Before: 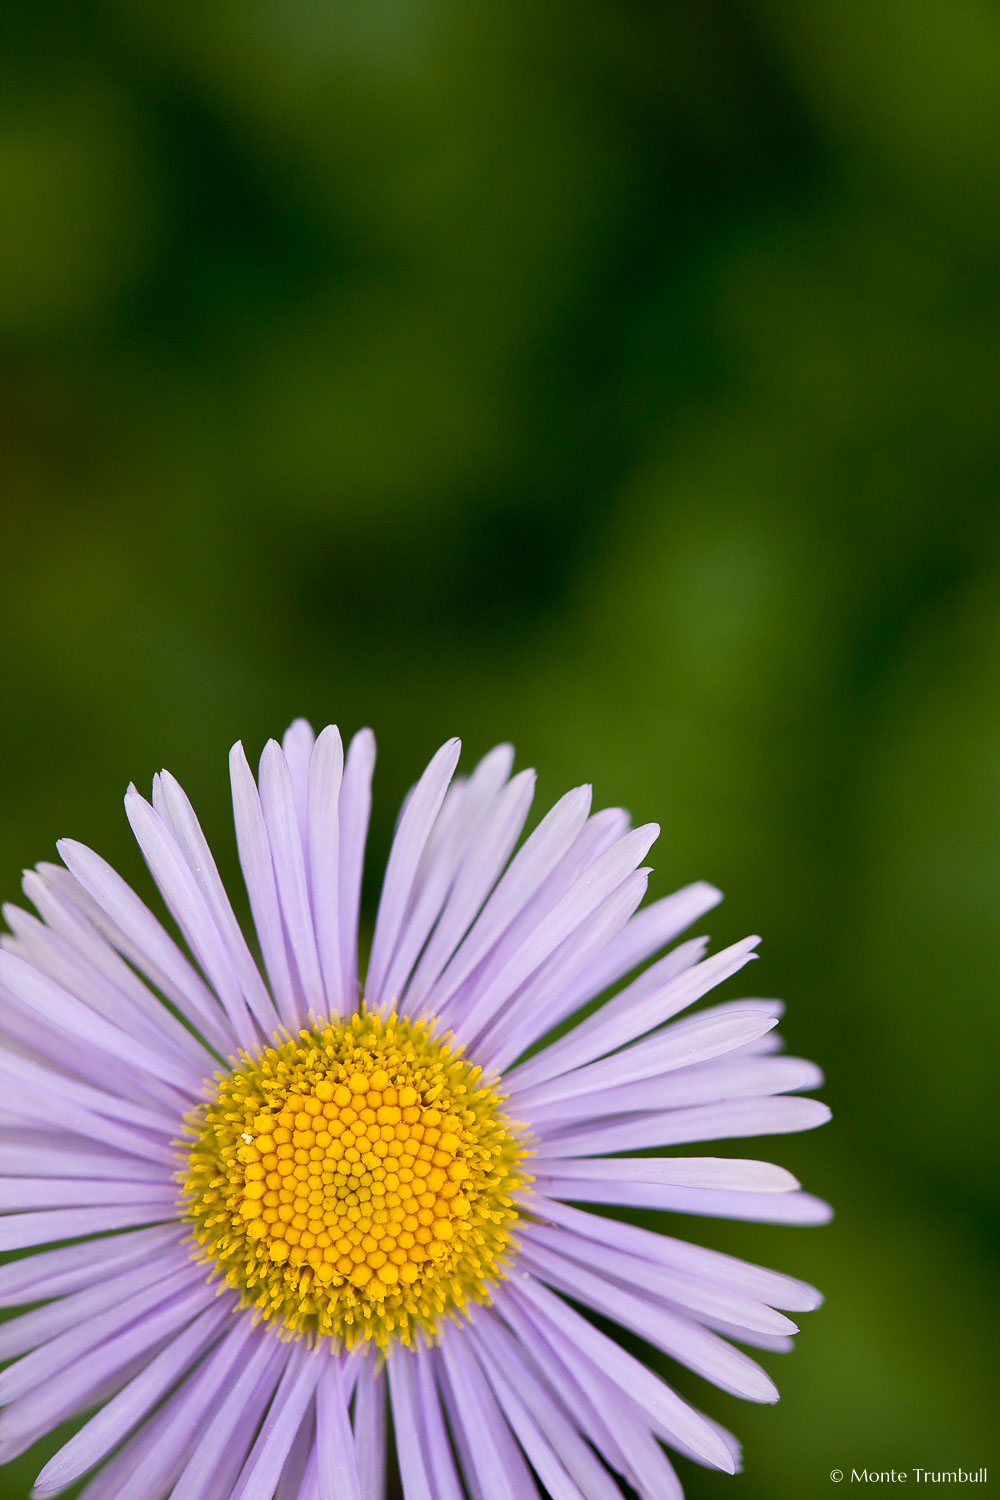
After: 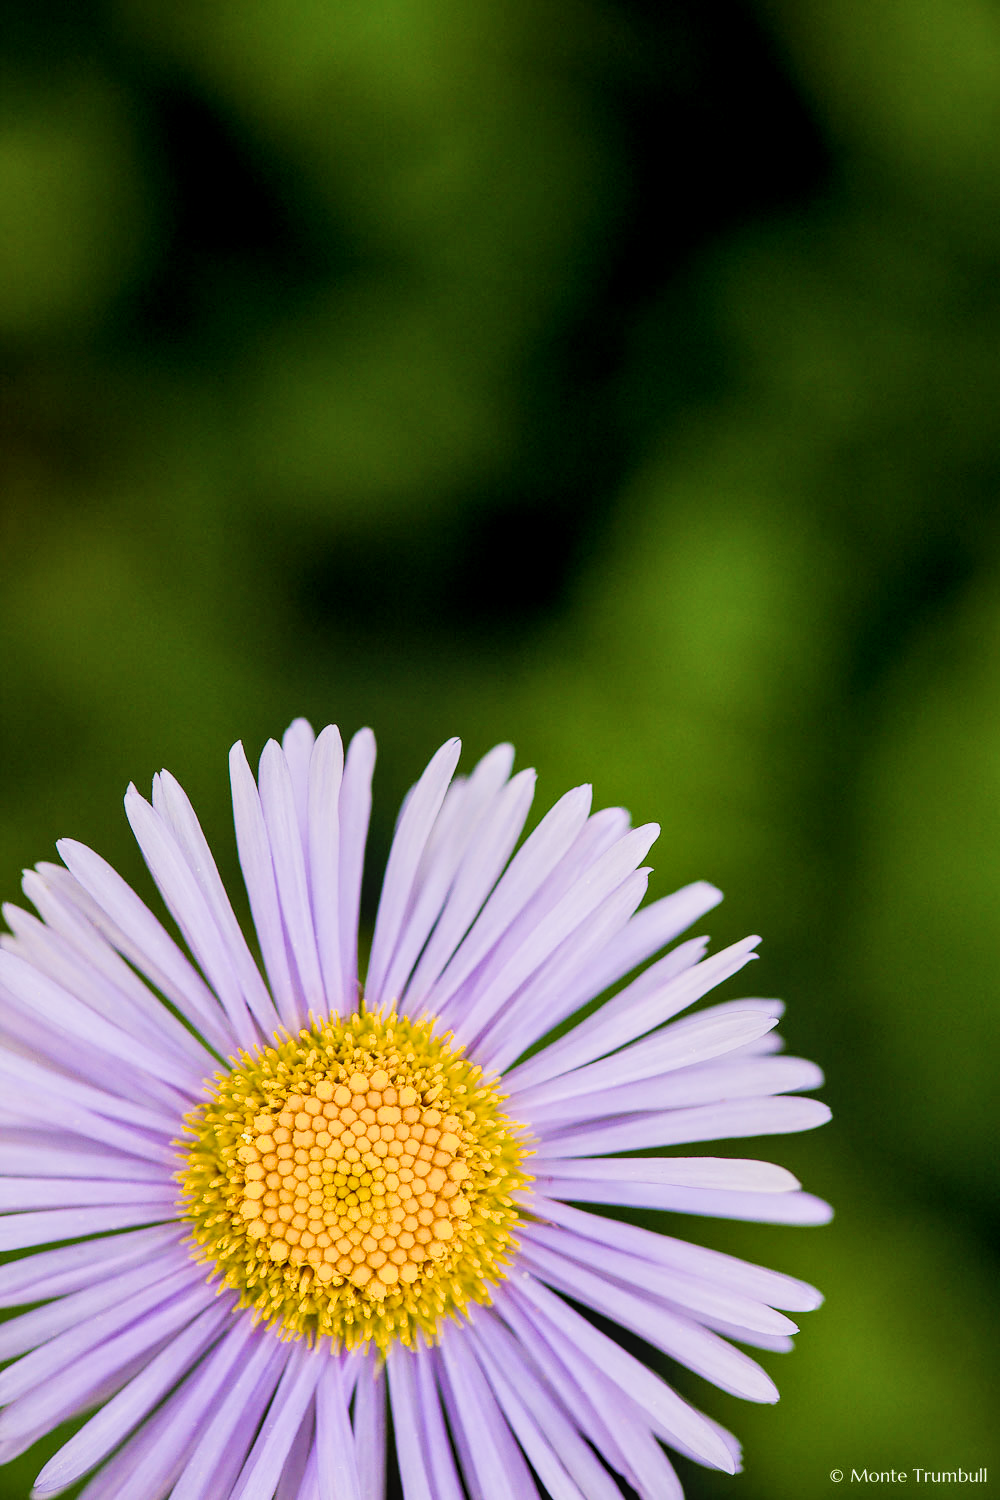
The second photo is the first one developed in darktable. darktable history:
filmic rgb: black relative exposure -5 EV, hardness 2.88, contrast 1.2, highlights saturation mix -30%
exposure: black level correction 0, exposure 0.5 EV, compensate highlight preservation false
color balance rgb: perceptual saturation grading › global saturation 20%, global vibrance 20%
local contrast: on, module defaults
